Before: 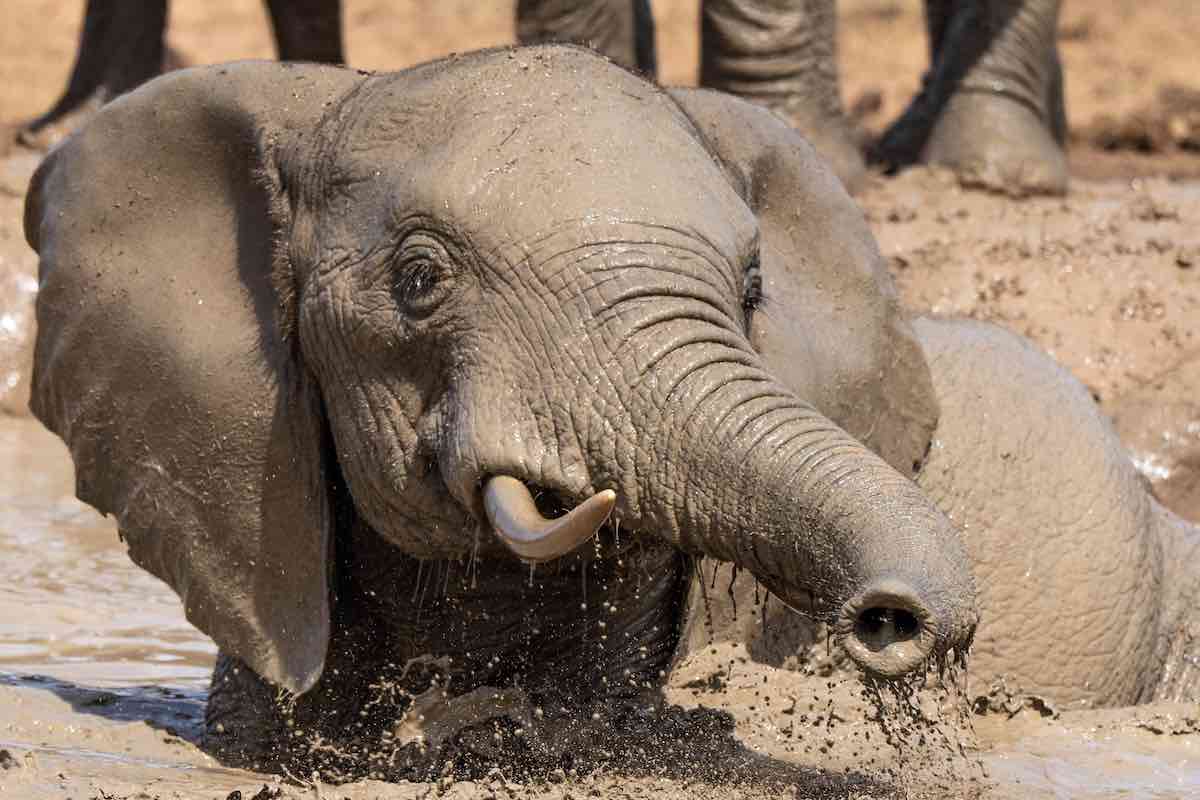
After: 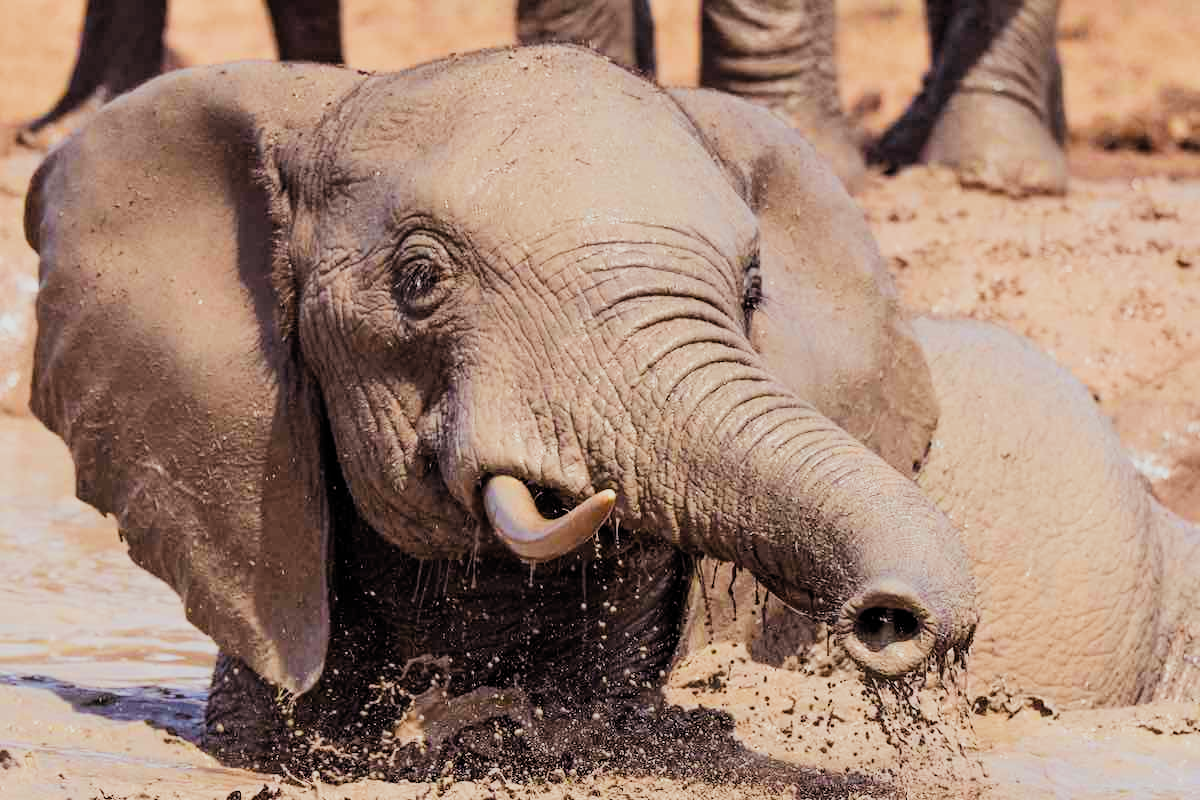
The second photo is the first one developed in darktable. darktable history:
exposure: black level correction 0, exposure 0.704 EV, compensate highlight preservation false
color balance rgb: power › luminance -7.752%, power › chroma 1.327%, power › hue 330.32°, perceptual saturation grading › global saturation 24.964%
filmic rgb: black relative exposure -7.48 EV, white relative exposure 4.84 EV, threshold 3.04 EV, hardness 3.4, preserve chrominance RGB euclidean norm, color science v5 (2021), contrast in shadows safe, contrast in highlights safe, enable highlight reconstruction true
